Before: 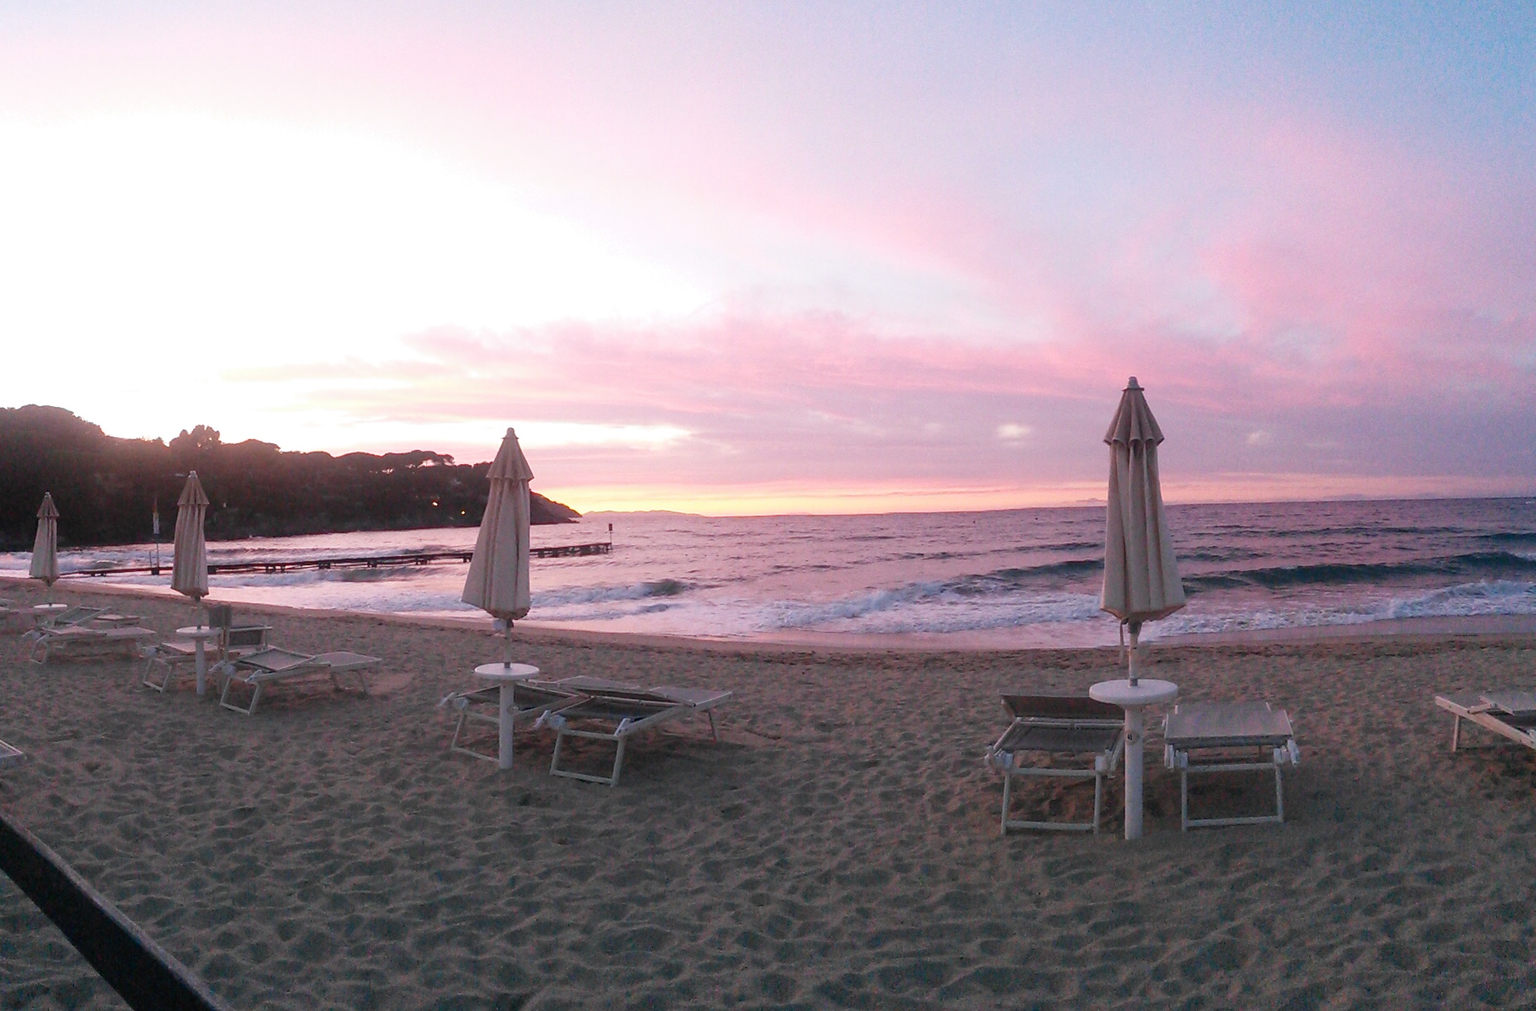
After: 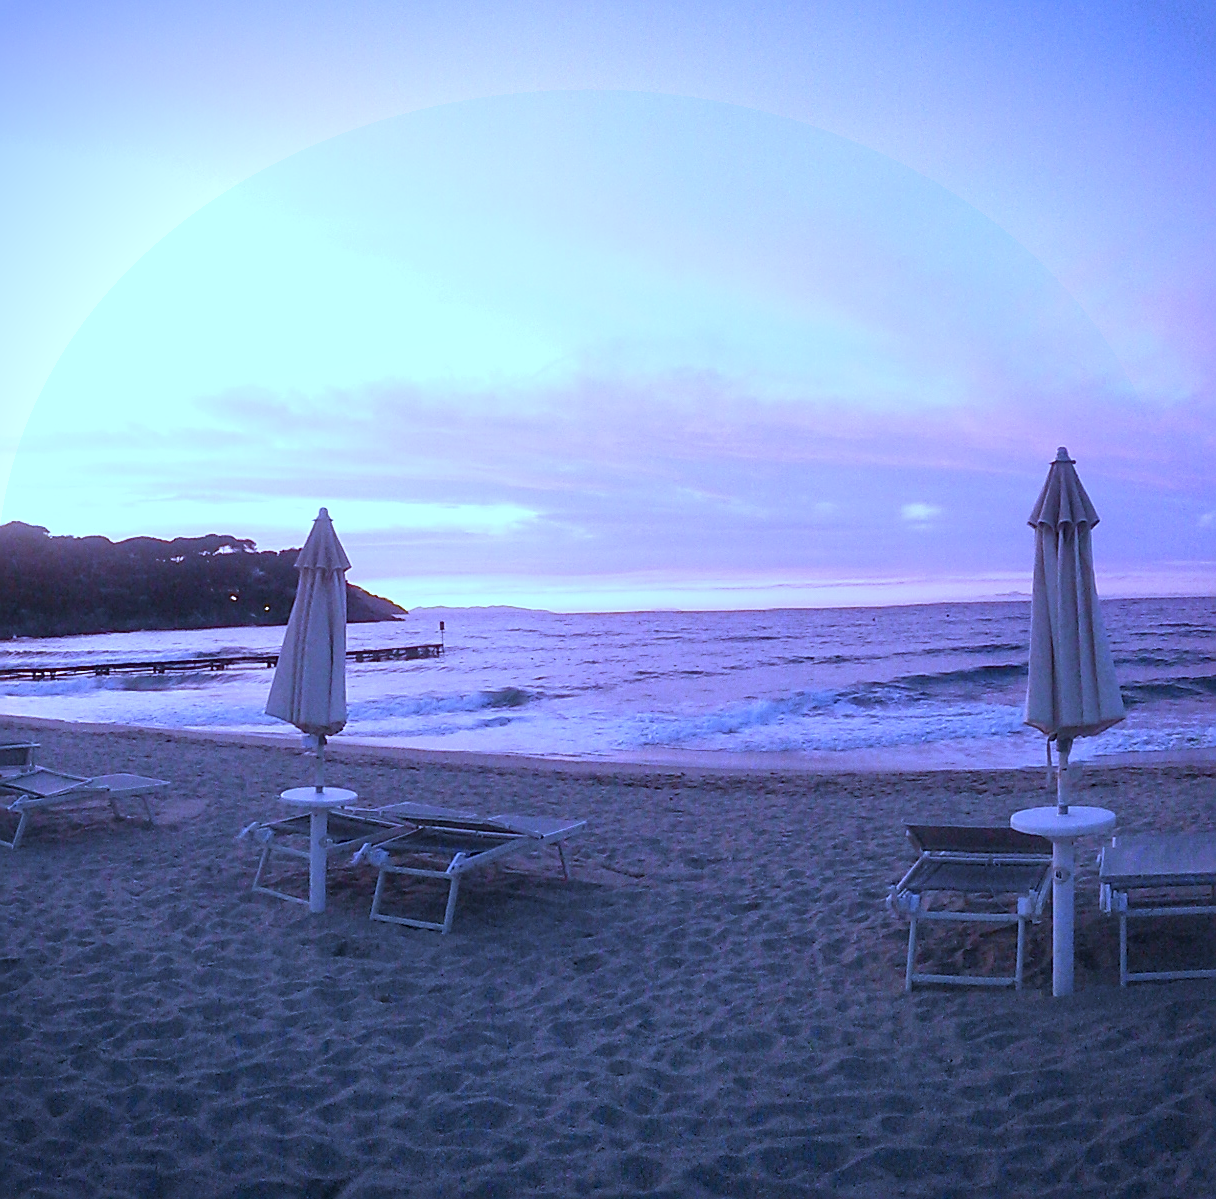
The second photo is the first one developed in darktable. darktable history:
local contrast: mode bilateral grid, contrast 15, coarseness 36, detail 105%, midtone range 0.2
vignetting: fall-off start 97.23%, saturation -0.024, center (-0.033, -0.042), width/height ratio 1.179, unbound false
crop and rotate: left 15.546%, right 17.787%
sharpen: on, module defaults
white balance: red 0.766, blue 1.537
